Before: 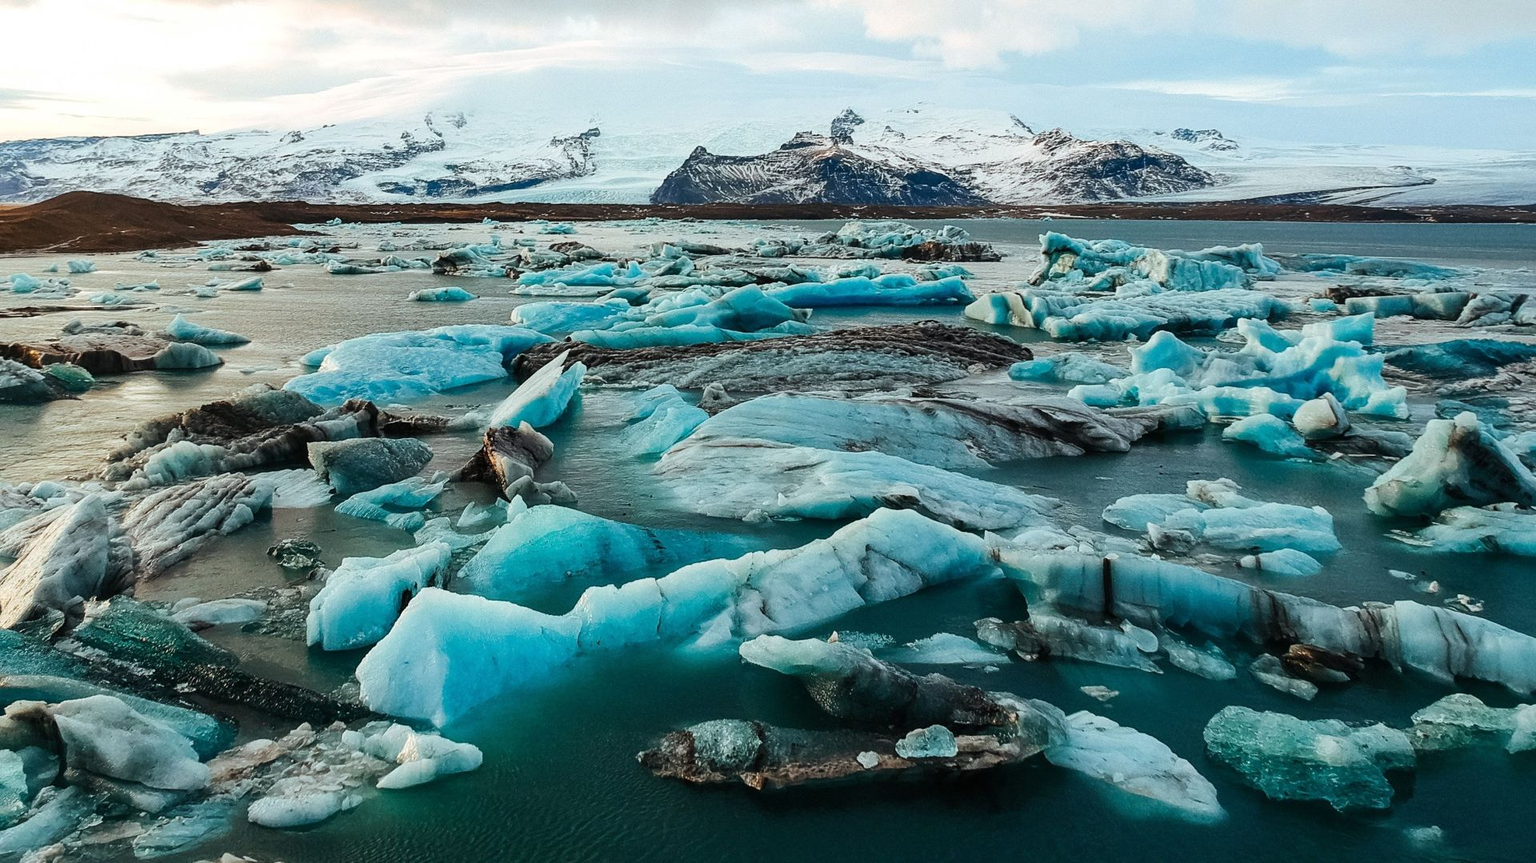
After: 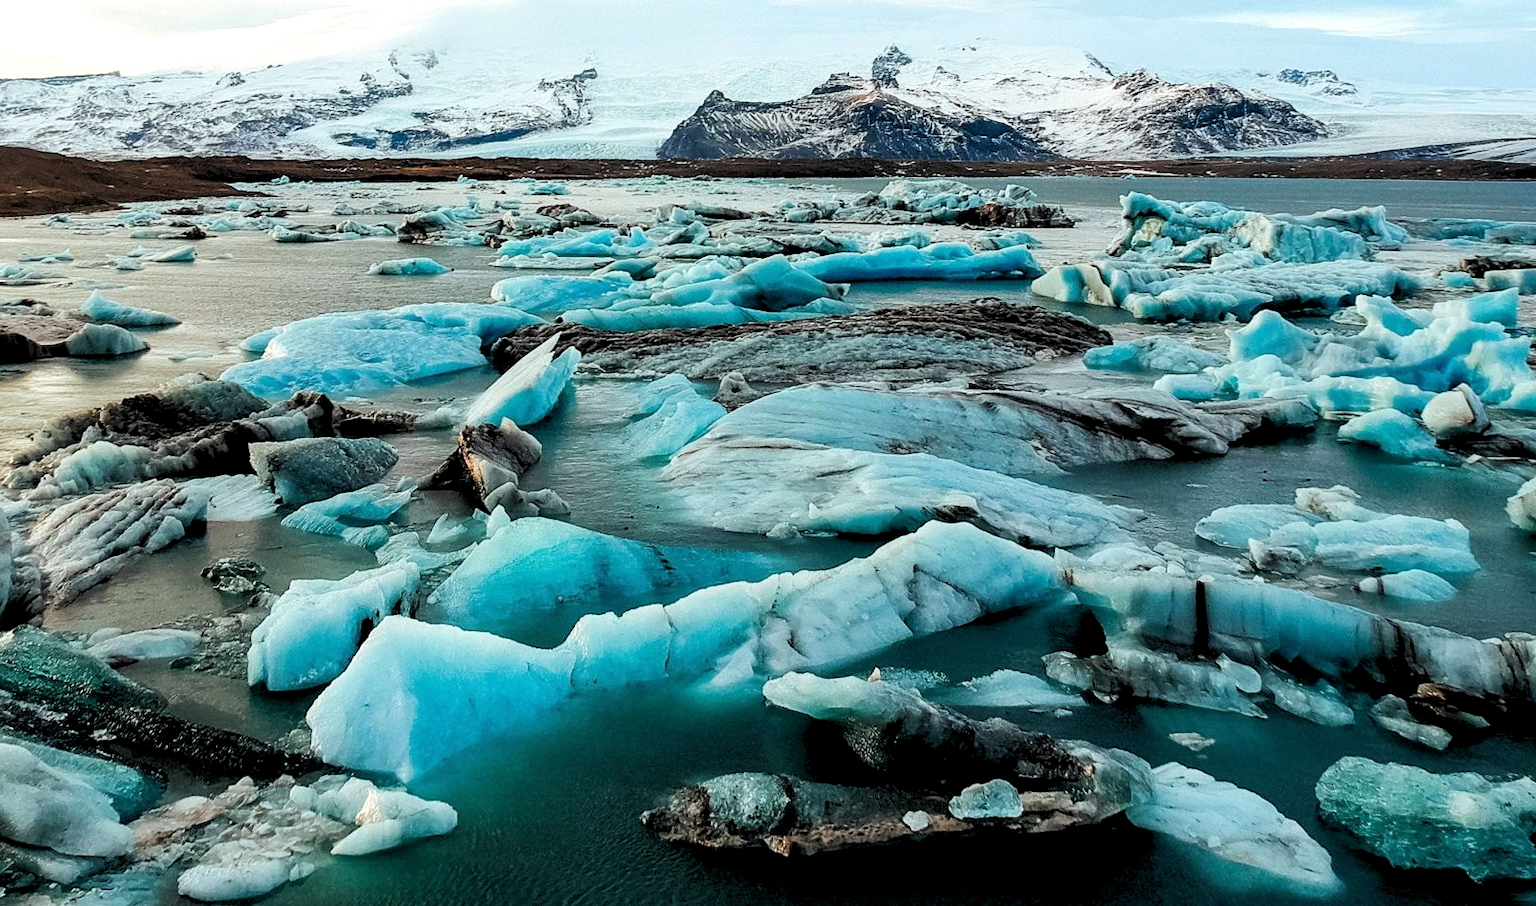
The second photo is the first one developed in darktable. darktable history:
crop: left 6.446%, top 8.188%, right 9.538%, bottom 3.548%
rgb levels: levels [[0.013, 0.434, 0.89], [0, 0.5, 1], [0, 0.5, 1]]
